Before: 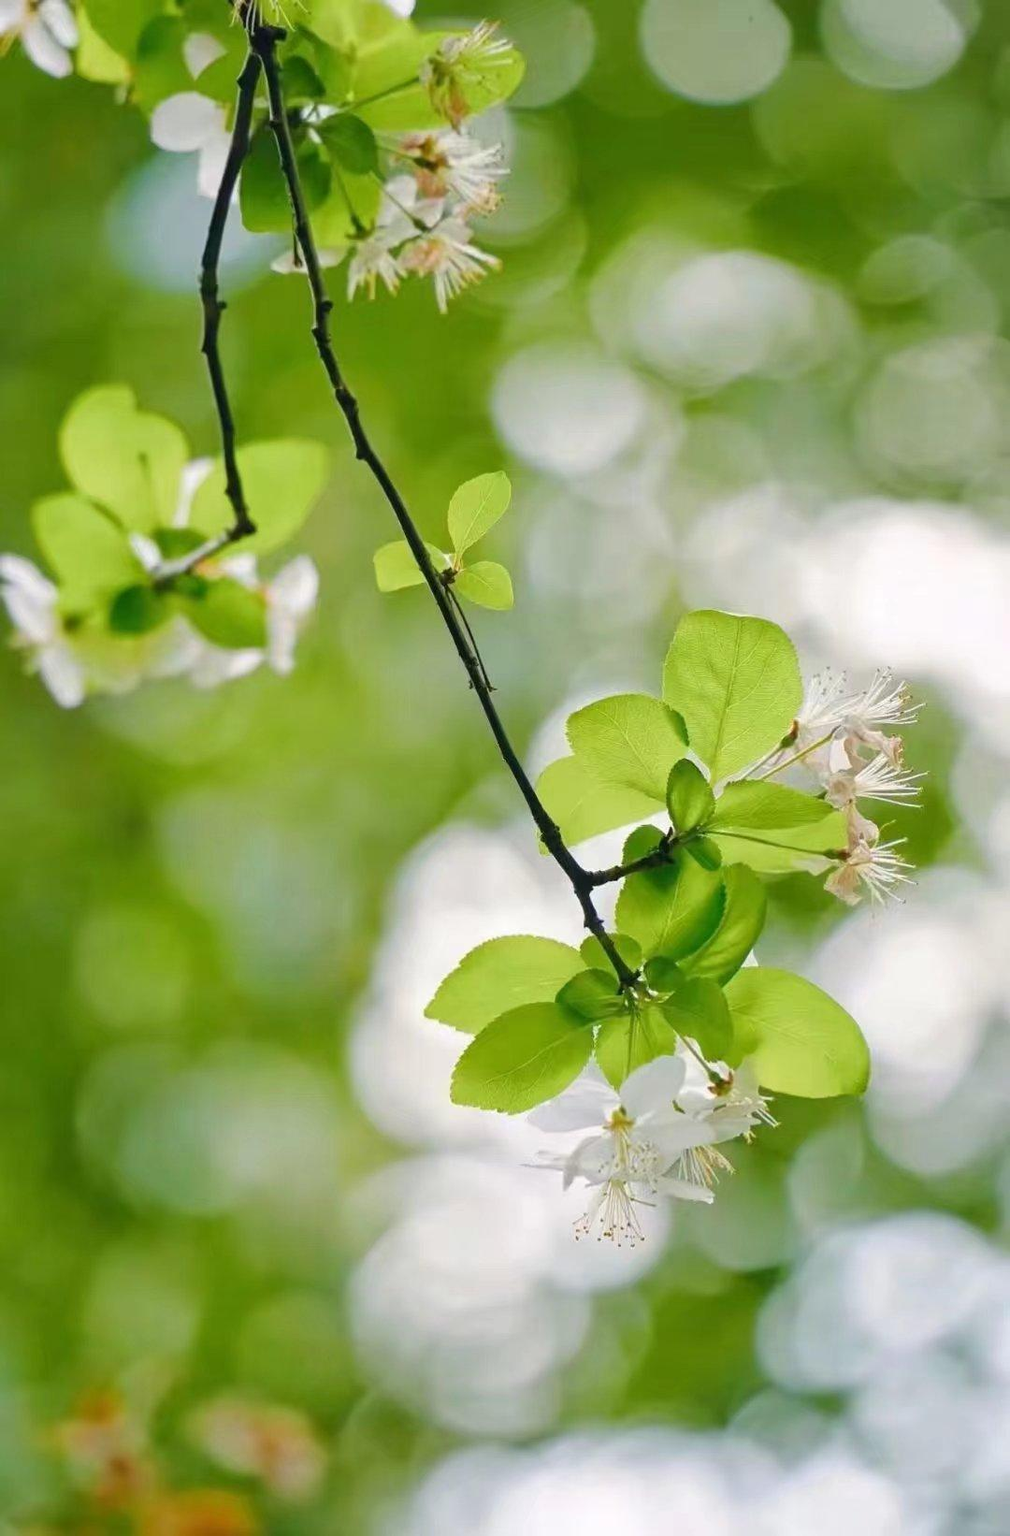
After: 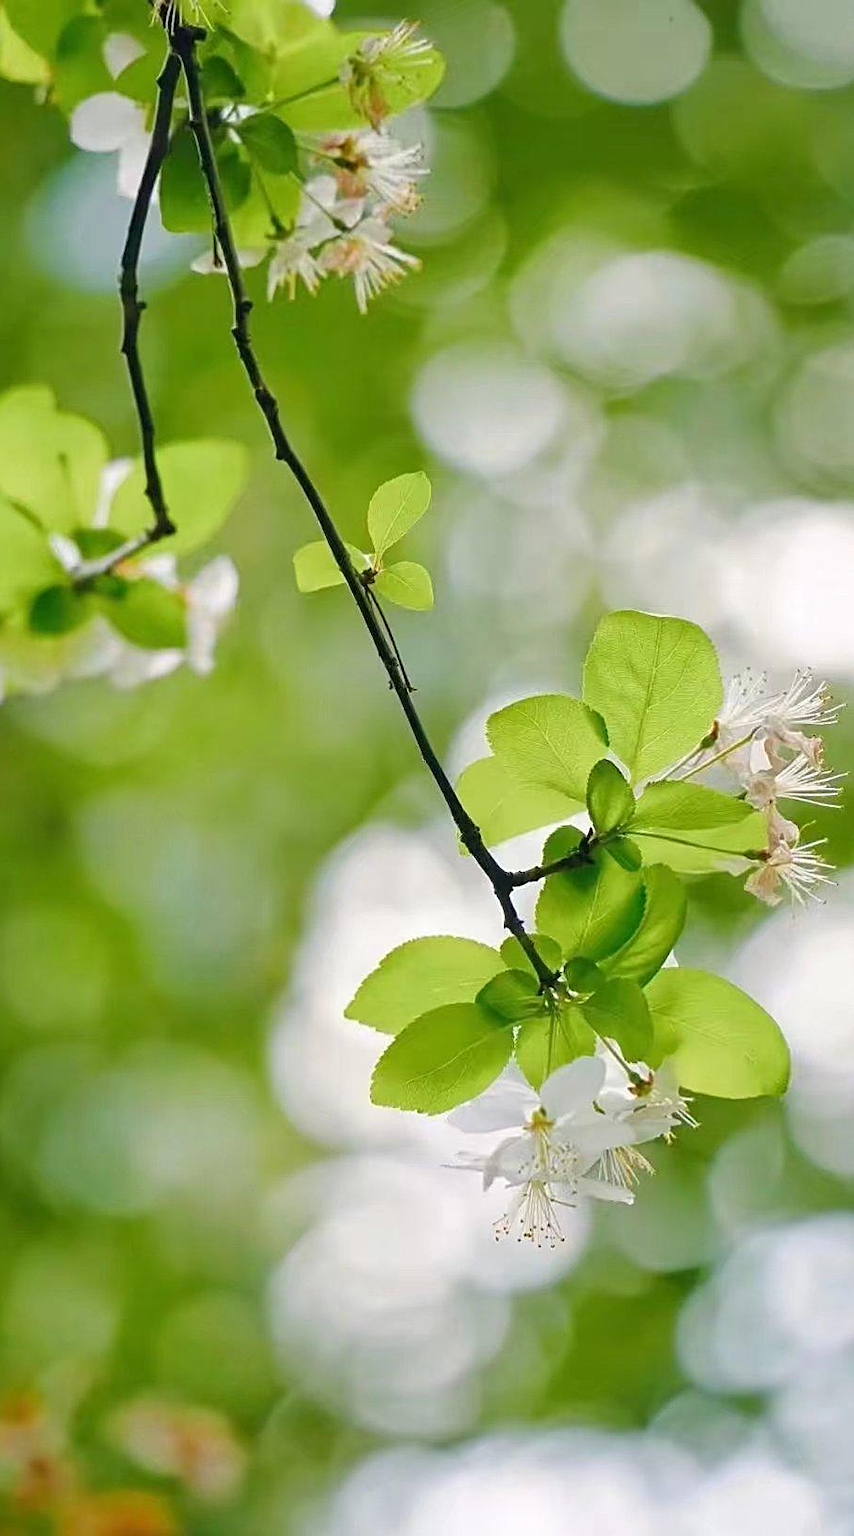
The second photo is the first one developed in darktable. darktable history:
sharpen: on, module defaults
crop: left 7.988%, right 7.409%
